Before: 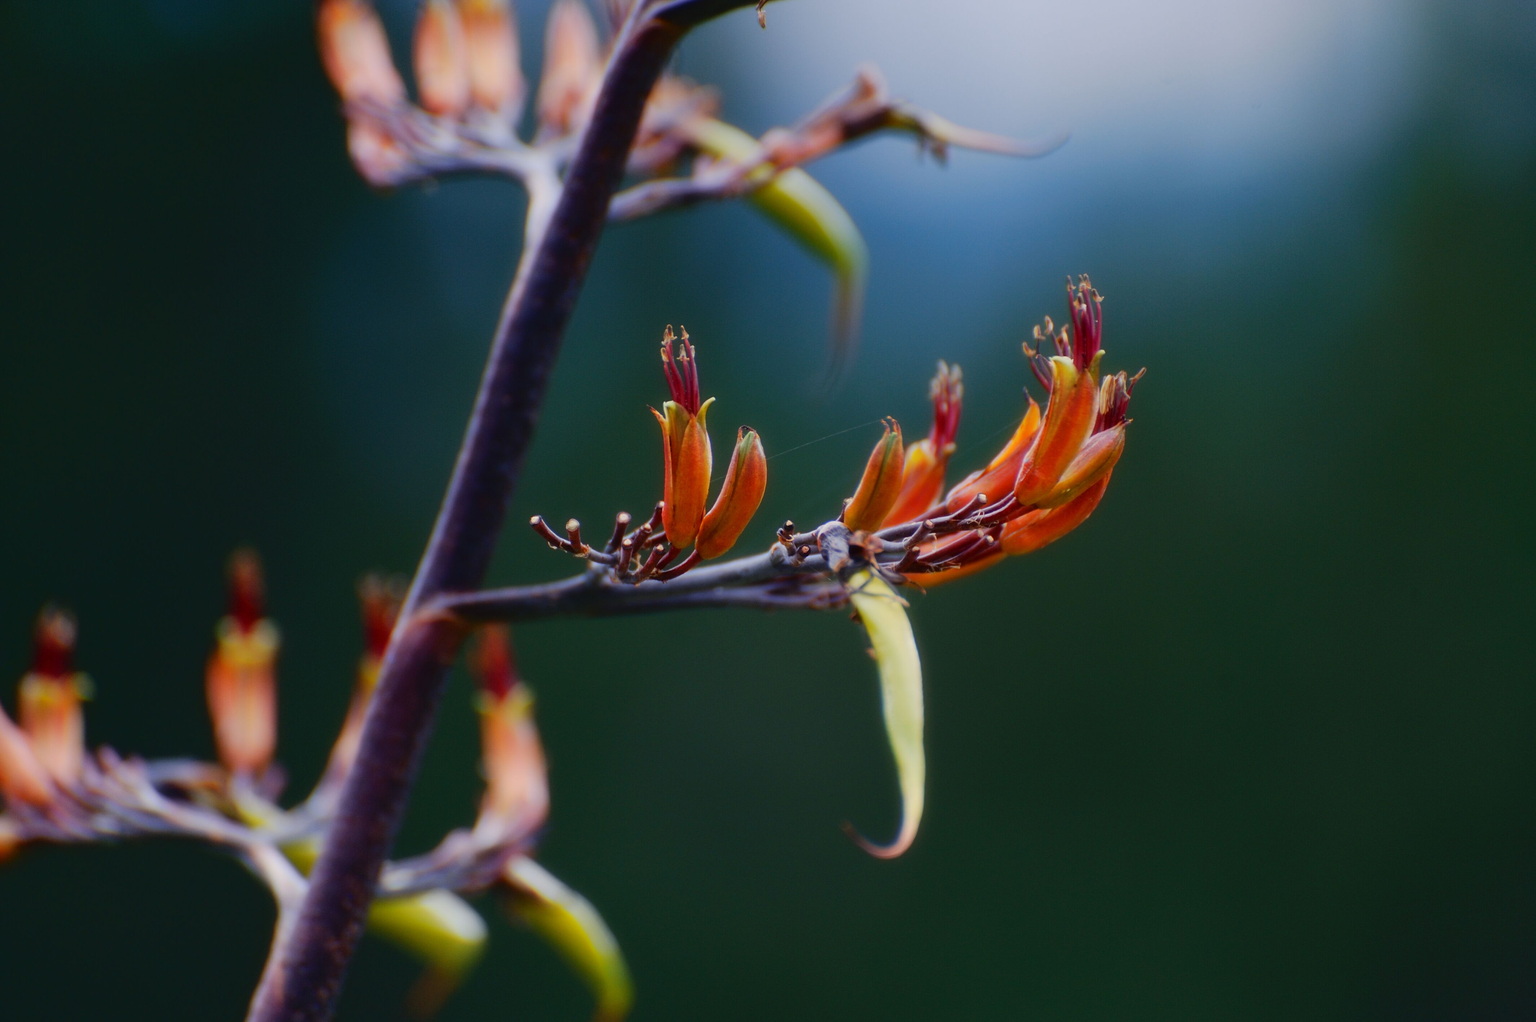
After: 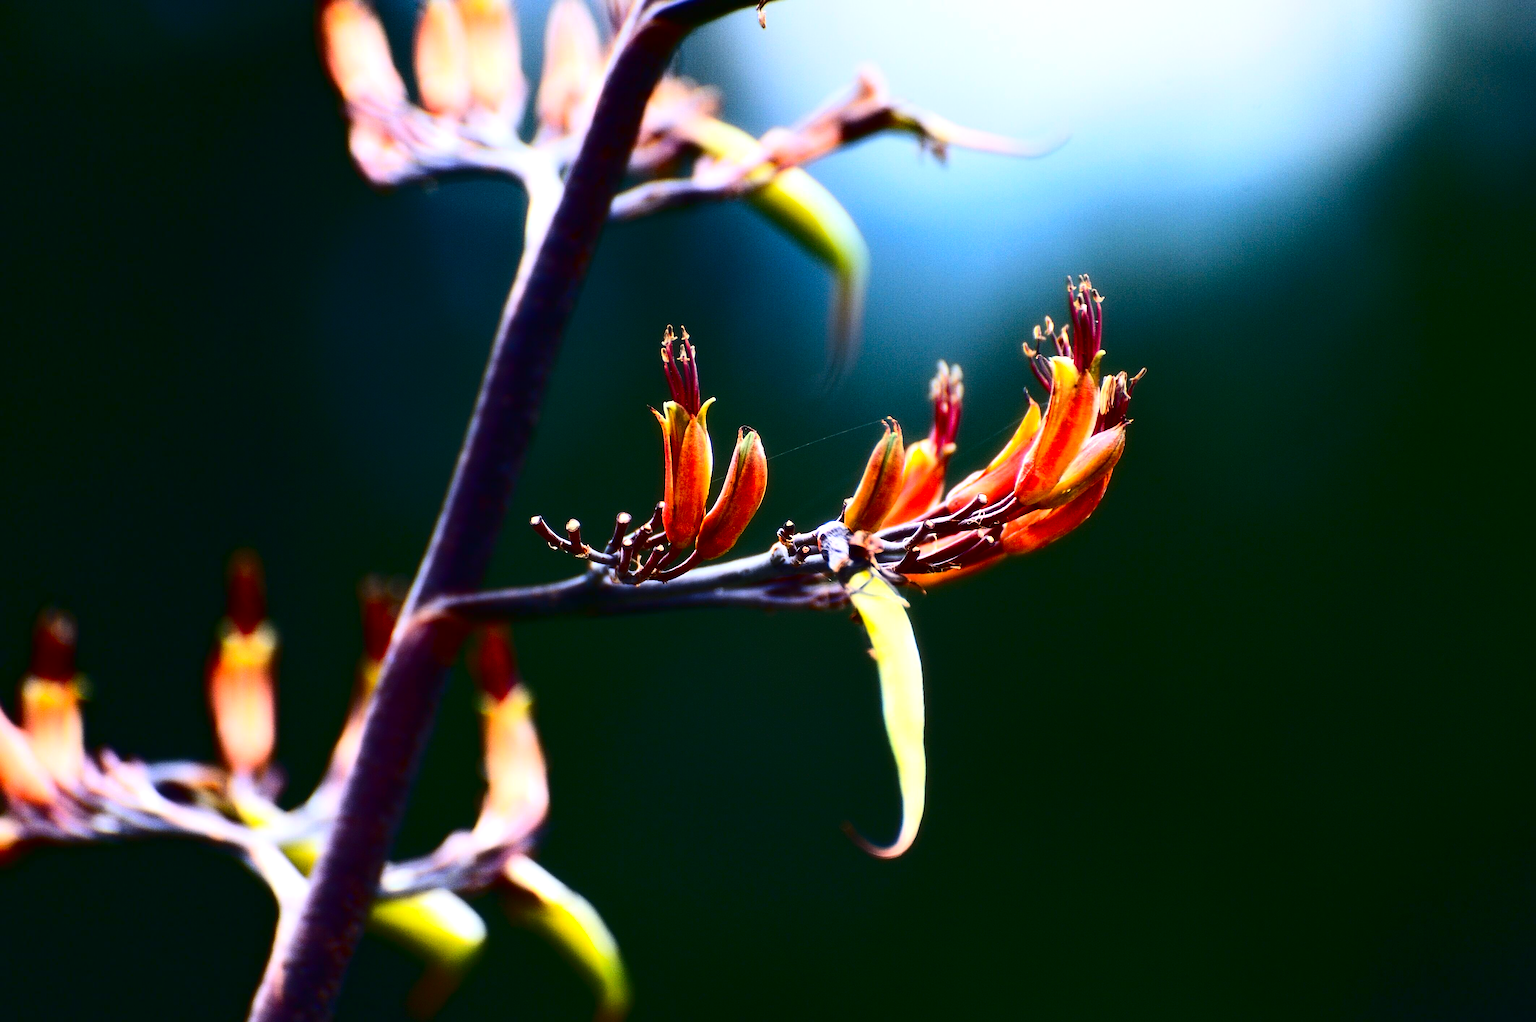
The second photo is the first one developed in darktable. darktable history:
contrast brightness saturation: contrast 0.32, brightness -0.08, saturation 0.17
sharpen: on, module defaults
exposure: exposure 0.6 EV, compensate highlight preservation false
tone equalizer: -8 EV 0.001 EV, -7 EV -0.002 EV, -6 EV 0.002 EV, -5 EV -0.03 EV, -4 EV -0.116 EV, -3 EV -0.169 EV, -2 EV 0.24 EV, -1 EV 0.702 EV, +0 EV 0.493 EV
